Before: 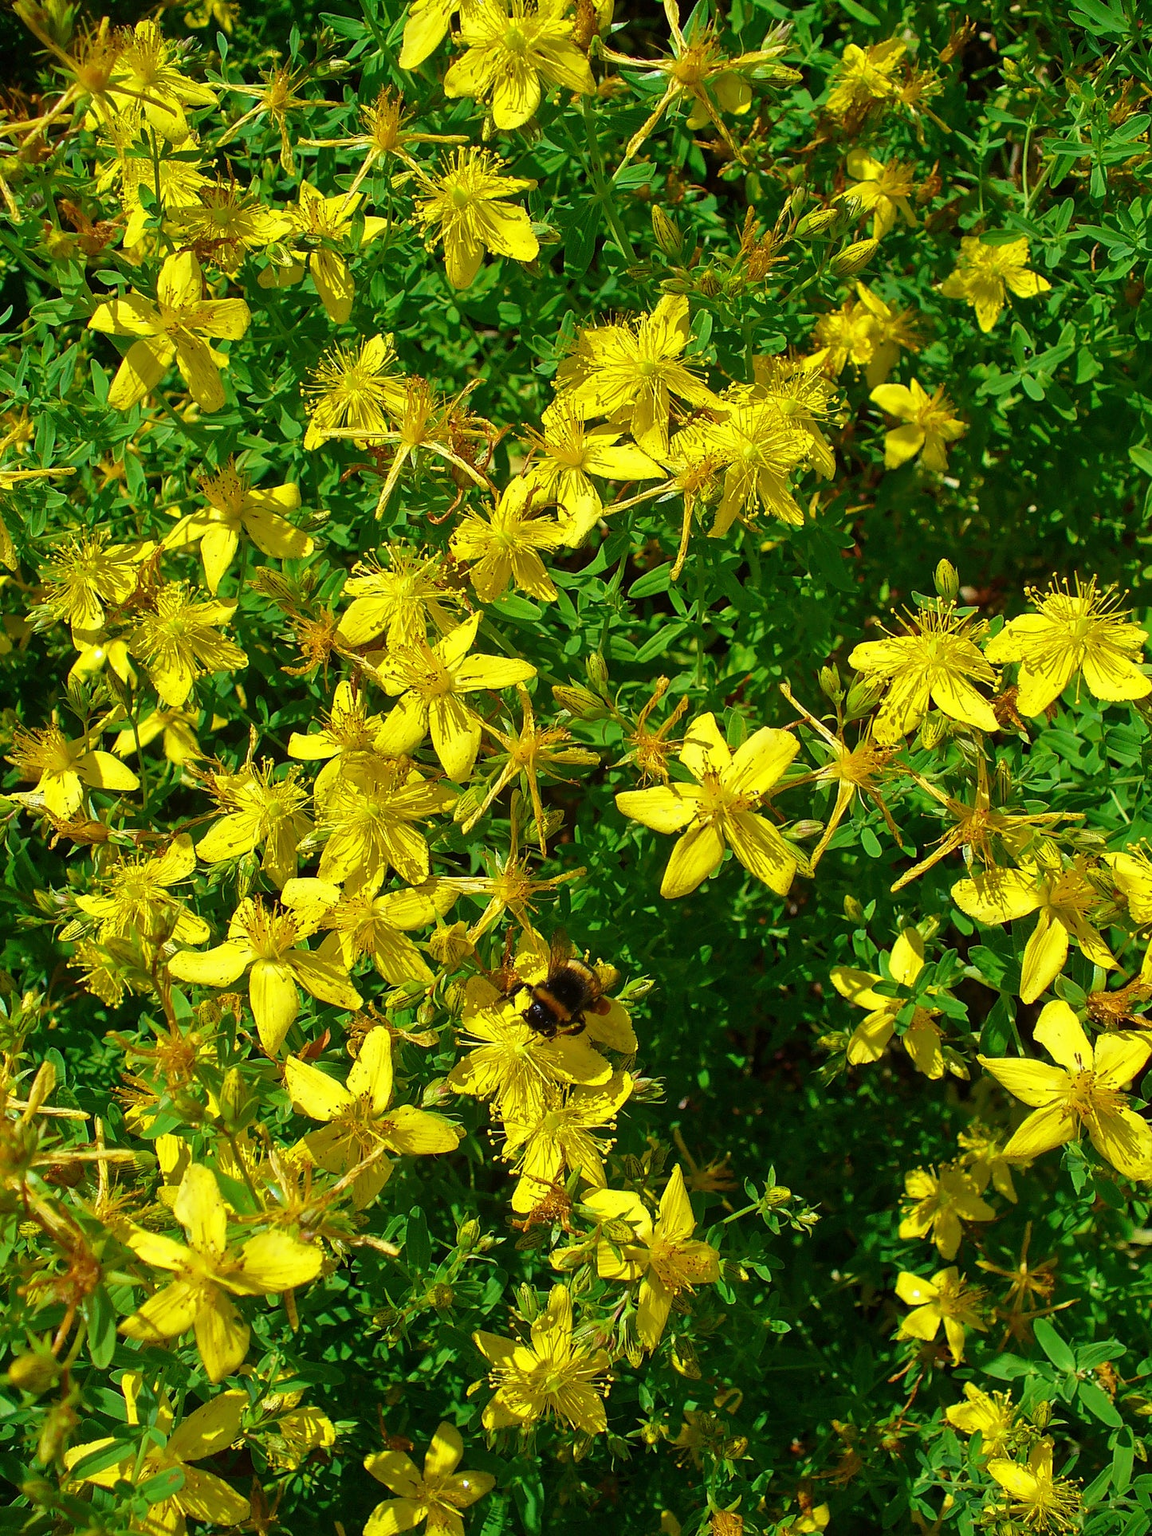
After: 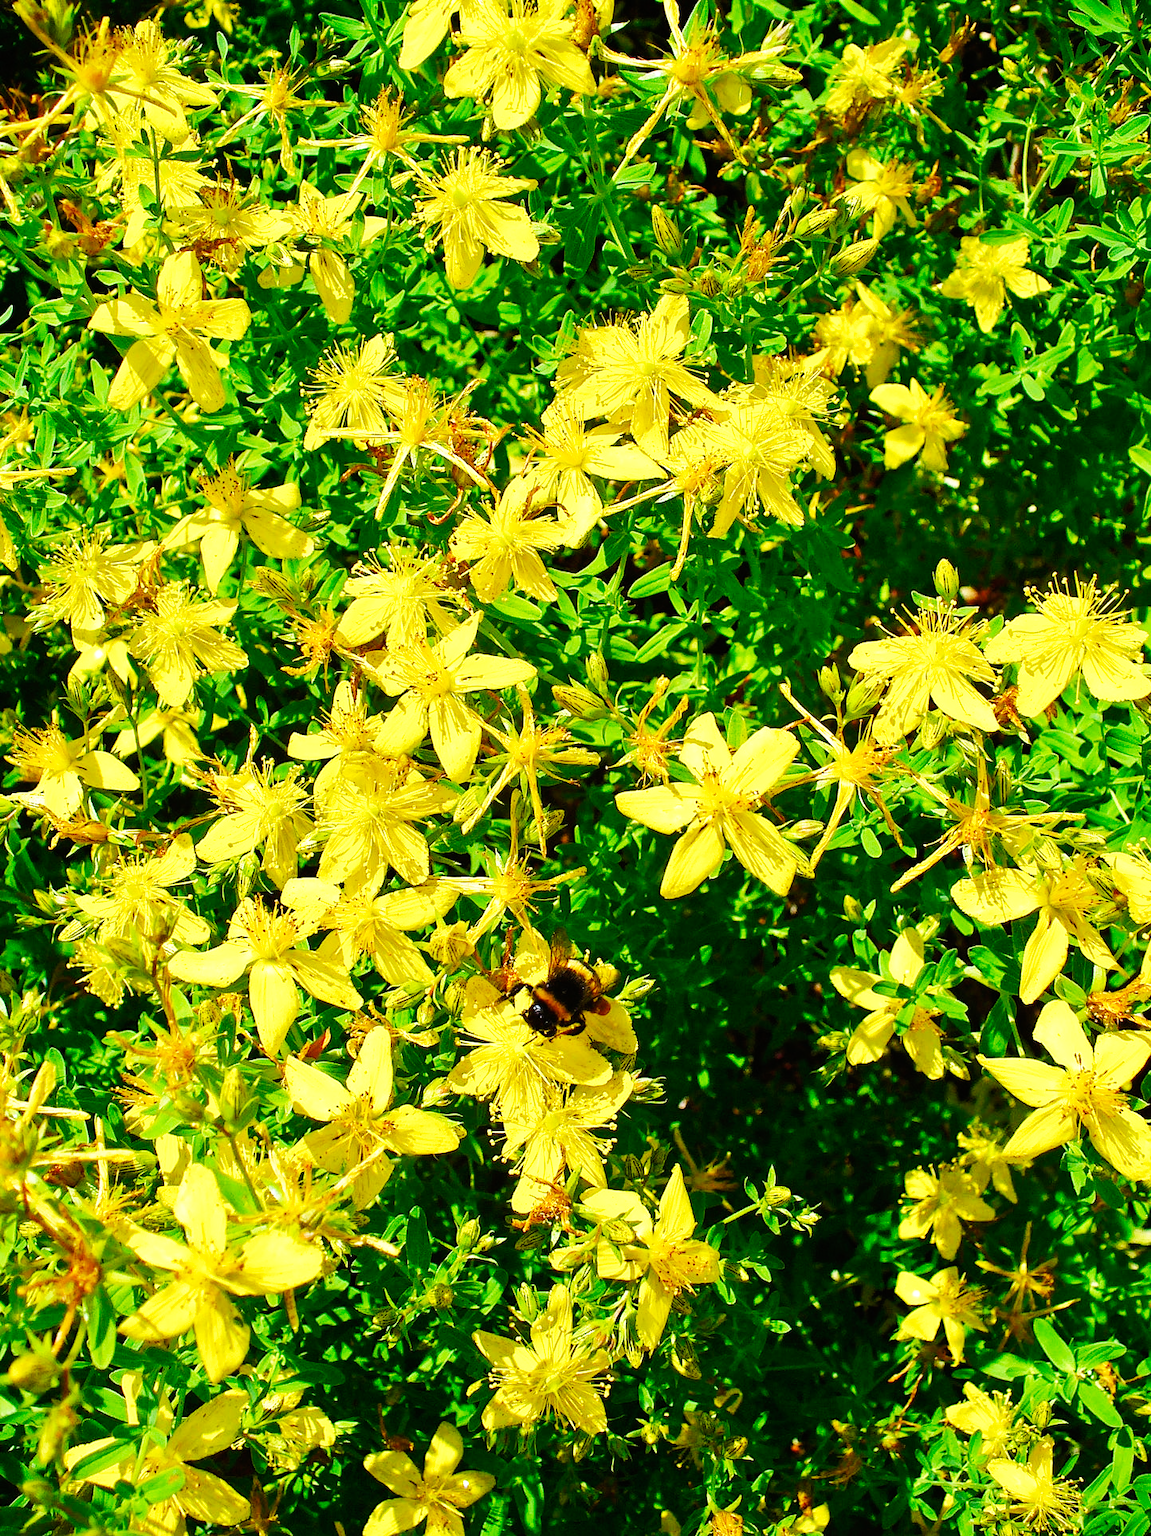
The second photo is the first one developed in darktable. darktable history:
tone equalizer: -7 EV 0.13 EV, smoothing diameter 25%, edges refinement/feathering 10, preserve details guided filter
base curve: curves: ch0 [(0, 0) (0.007, 0.004) (0.027, 0.03) (0.046, 0.07) (0.207, 0.54) (0.442, 0.872) (0.673, 0.972) (1, 1)], preserve colors none
